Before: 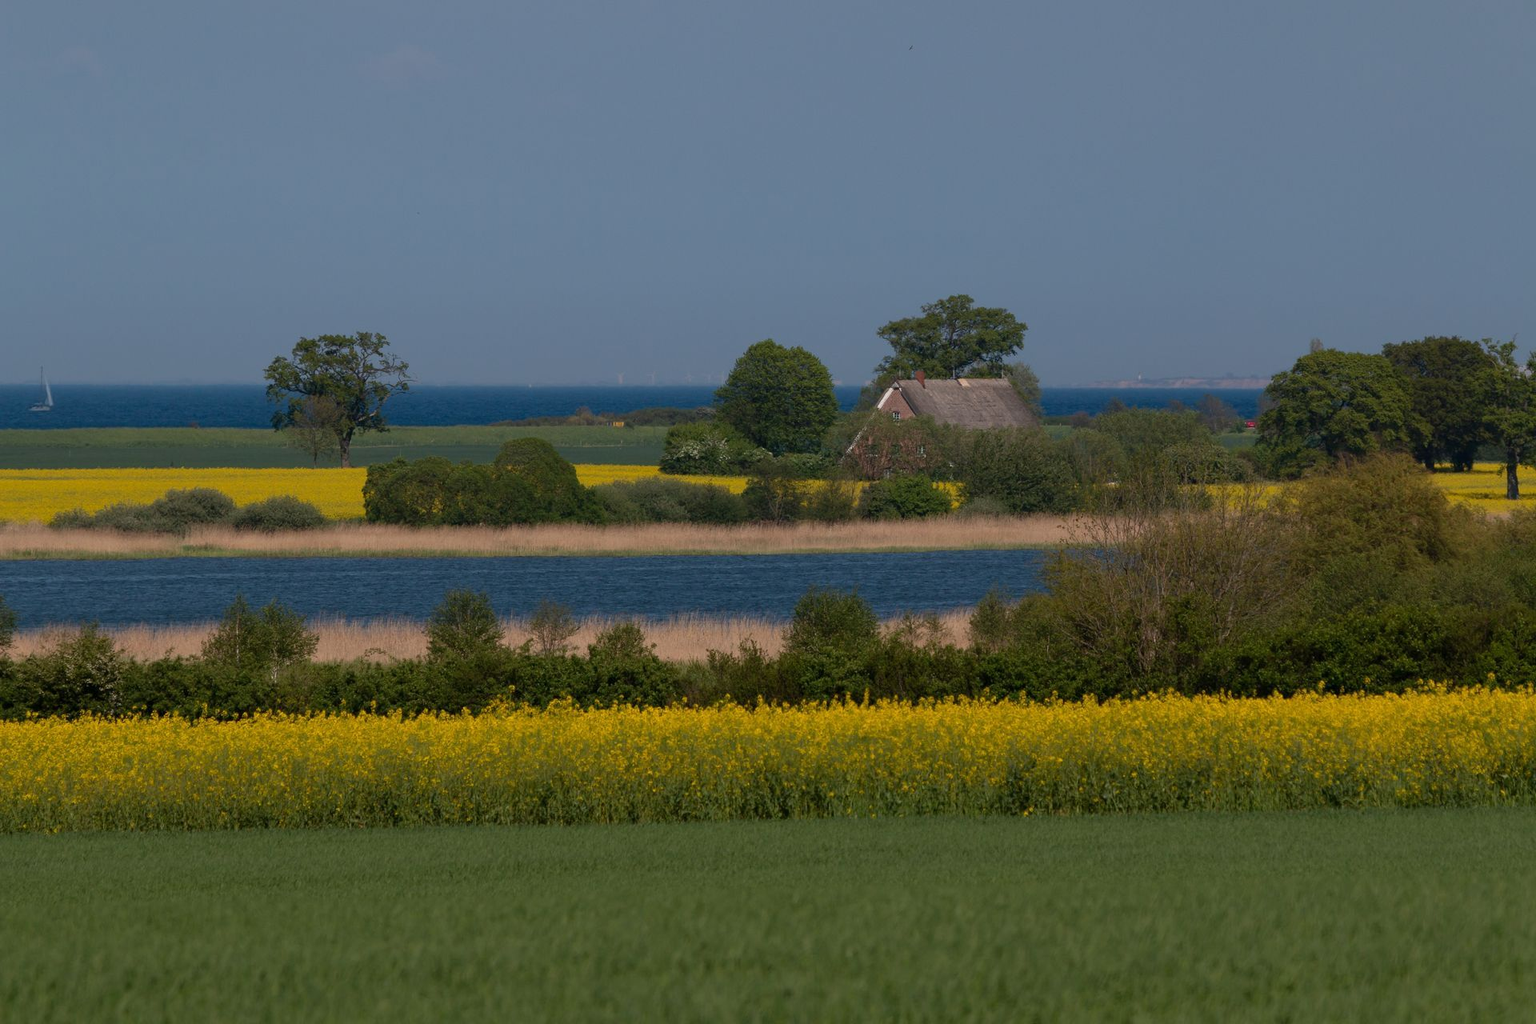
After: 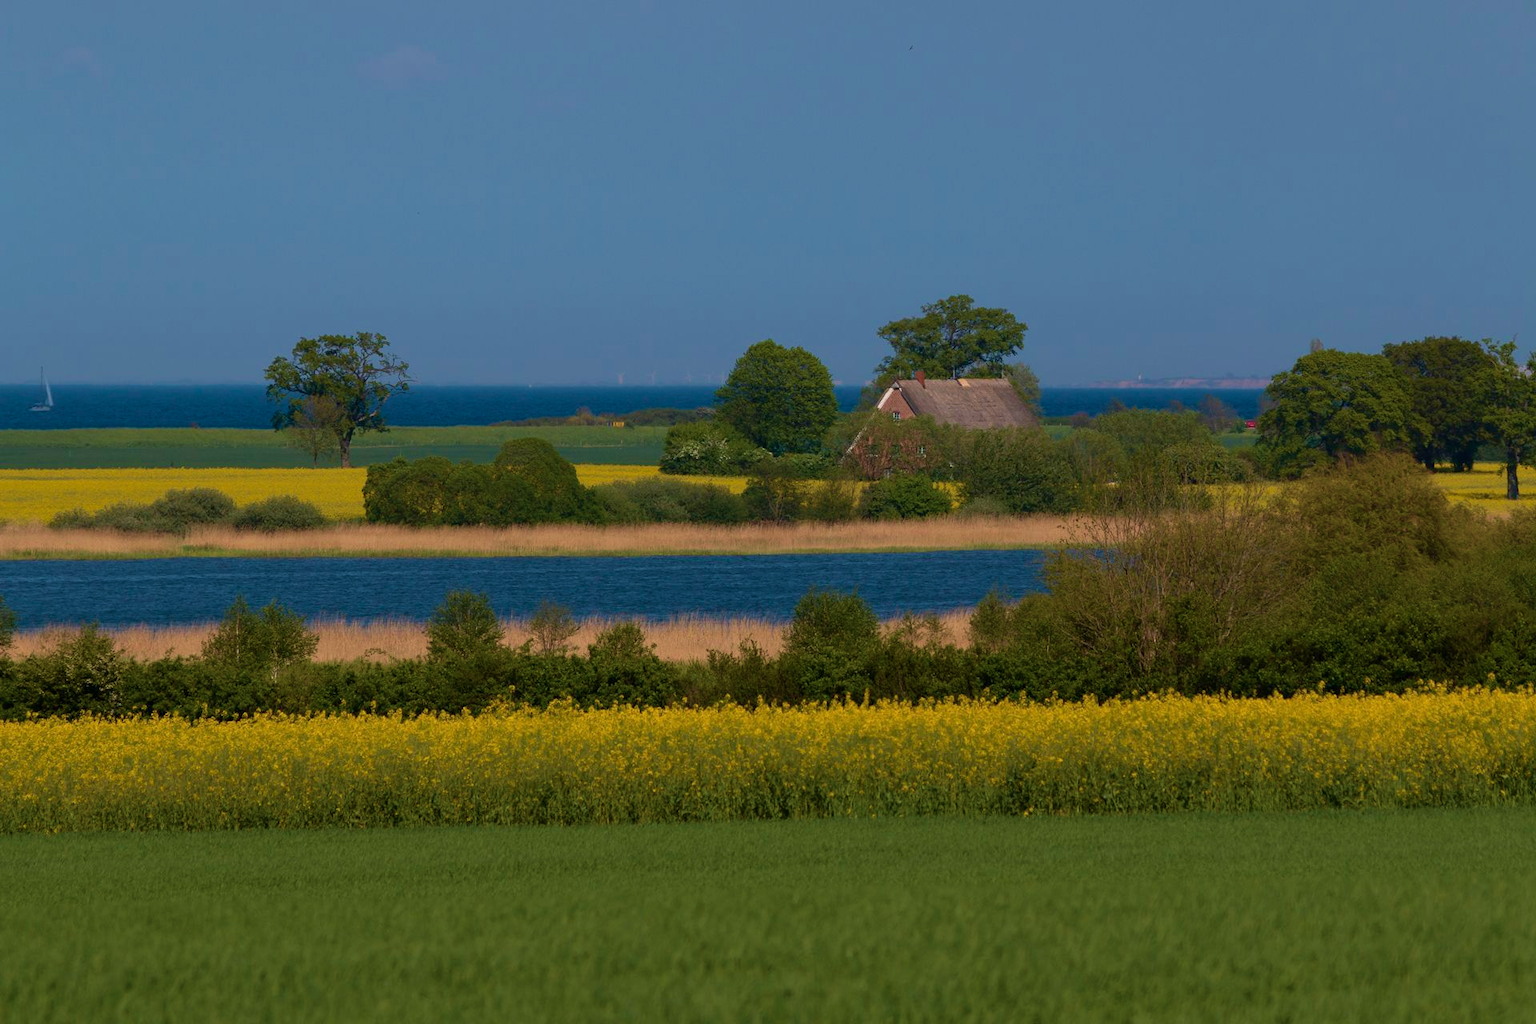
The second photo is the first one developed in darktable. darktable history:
velvia: strength 67.55%, mid-tones bias 0.971
